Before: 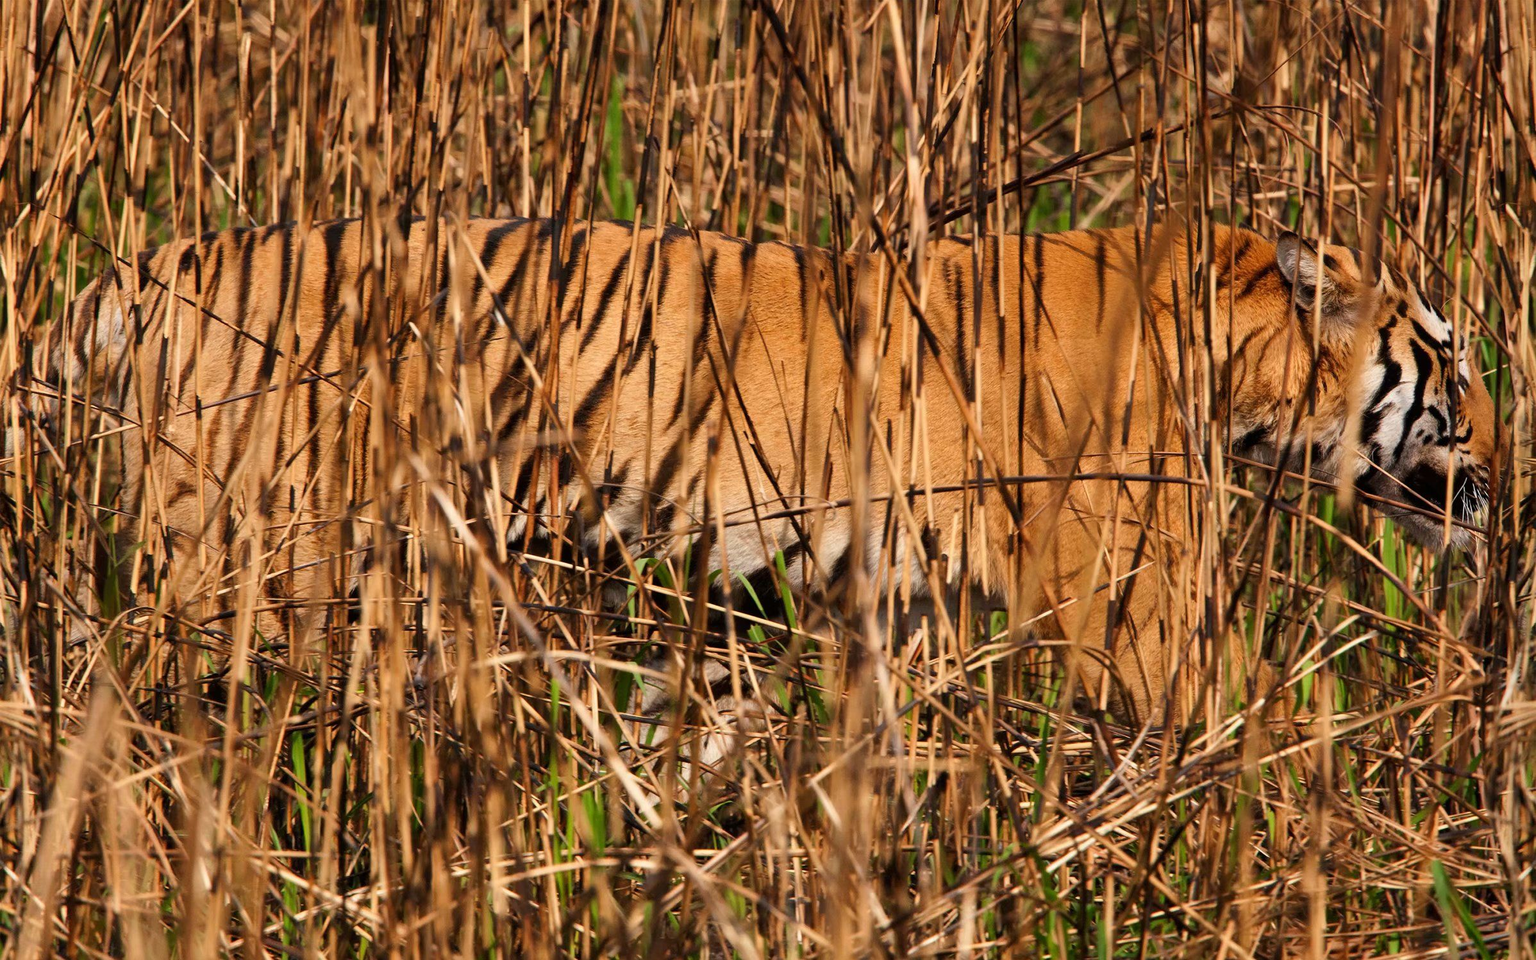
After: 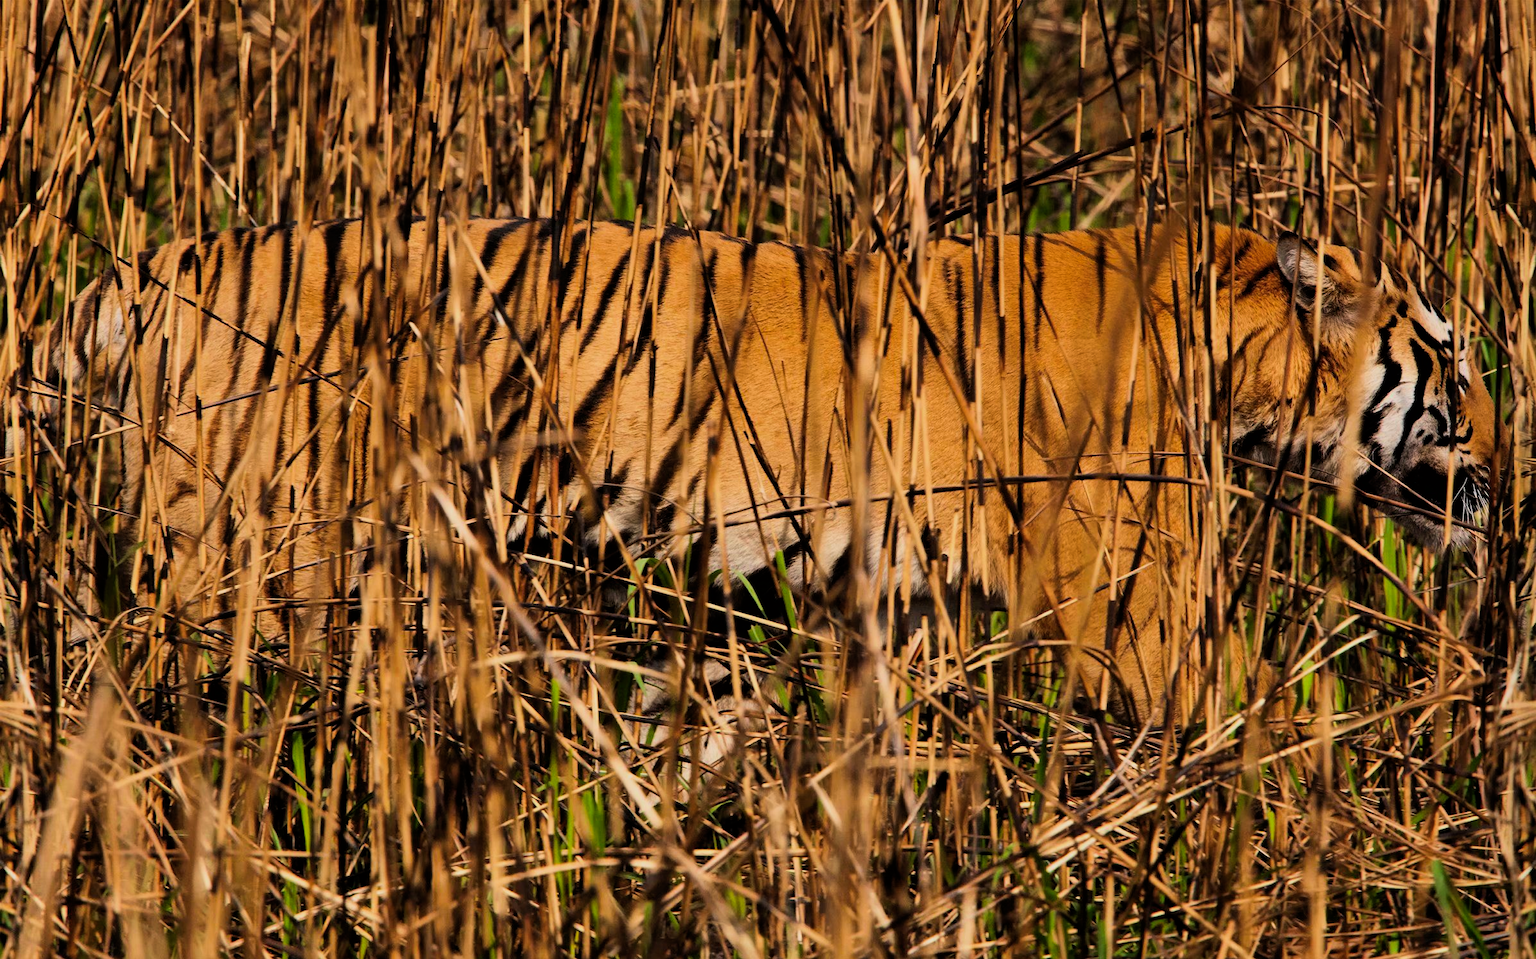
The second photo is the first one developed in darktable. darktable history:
filmic rgb: black relative exposure -7.15 EV, white relative exposure 5.36 EV, hardness 3.02, color science v6 (2022)
color balance rgb: perceptual brilliance grading › highlights 14.29%, perceptual brilliance grading › mid-tones -5.92%, perceptual brilliance grading › shadows -26.83%, global vibrance 31.18%
